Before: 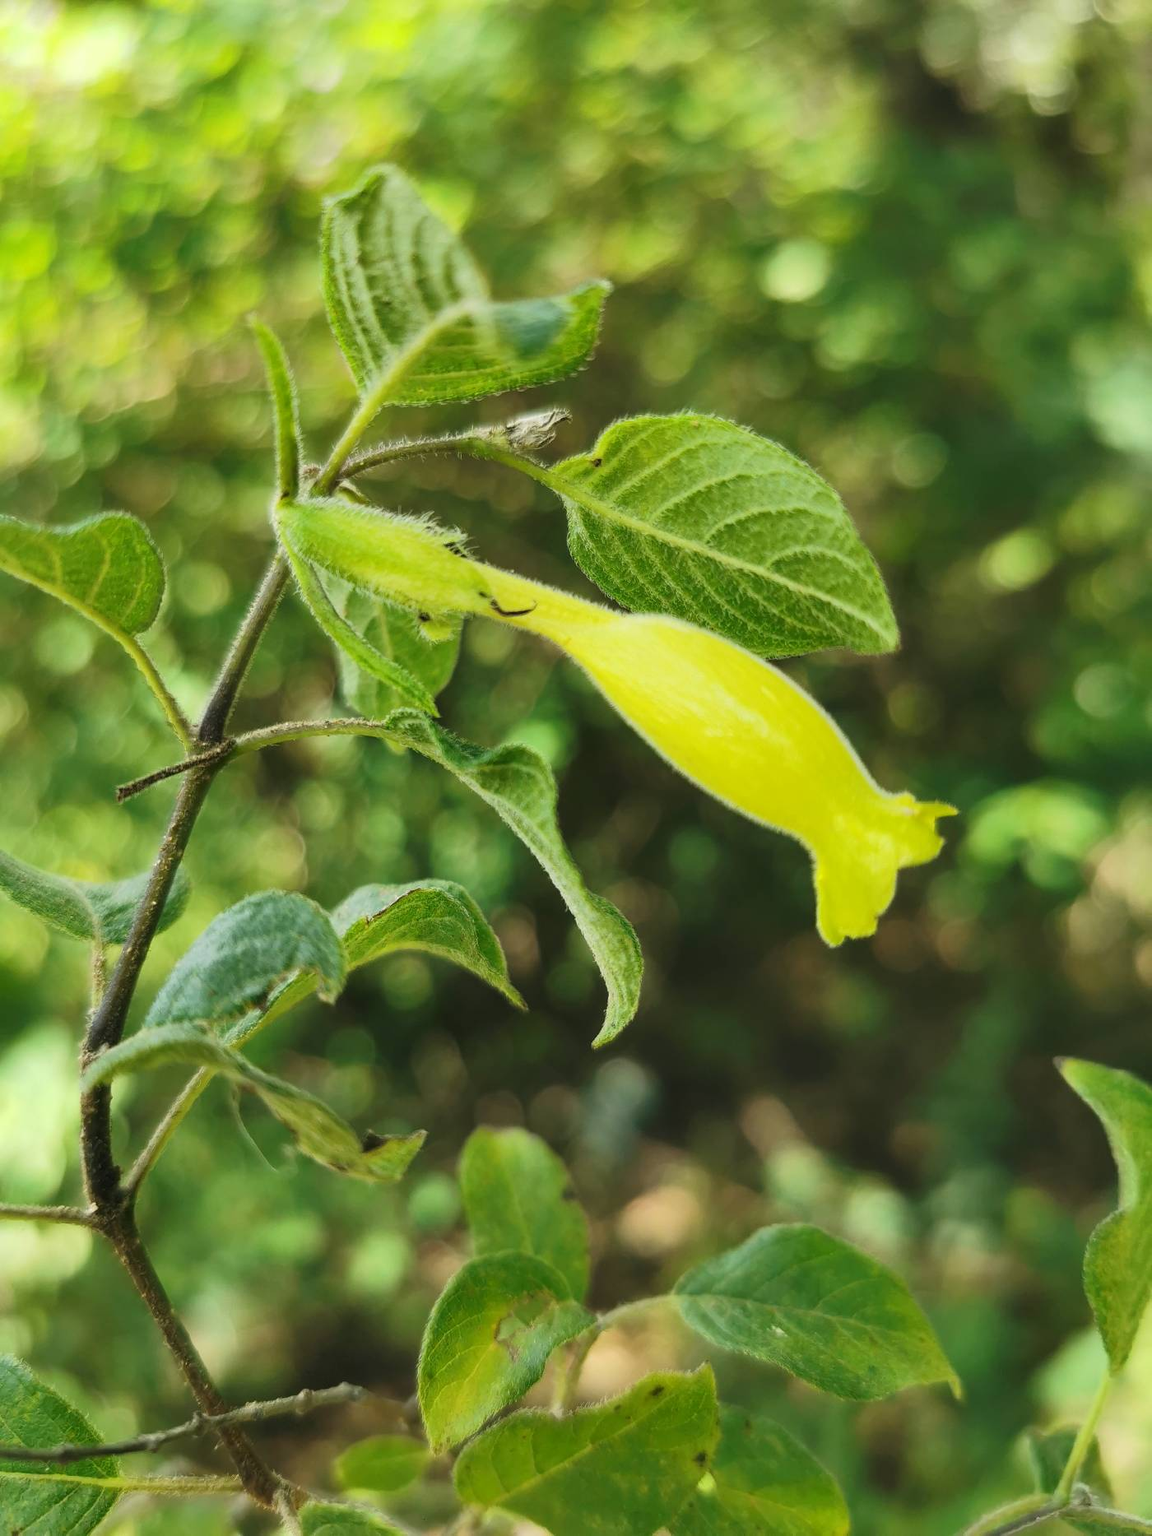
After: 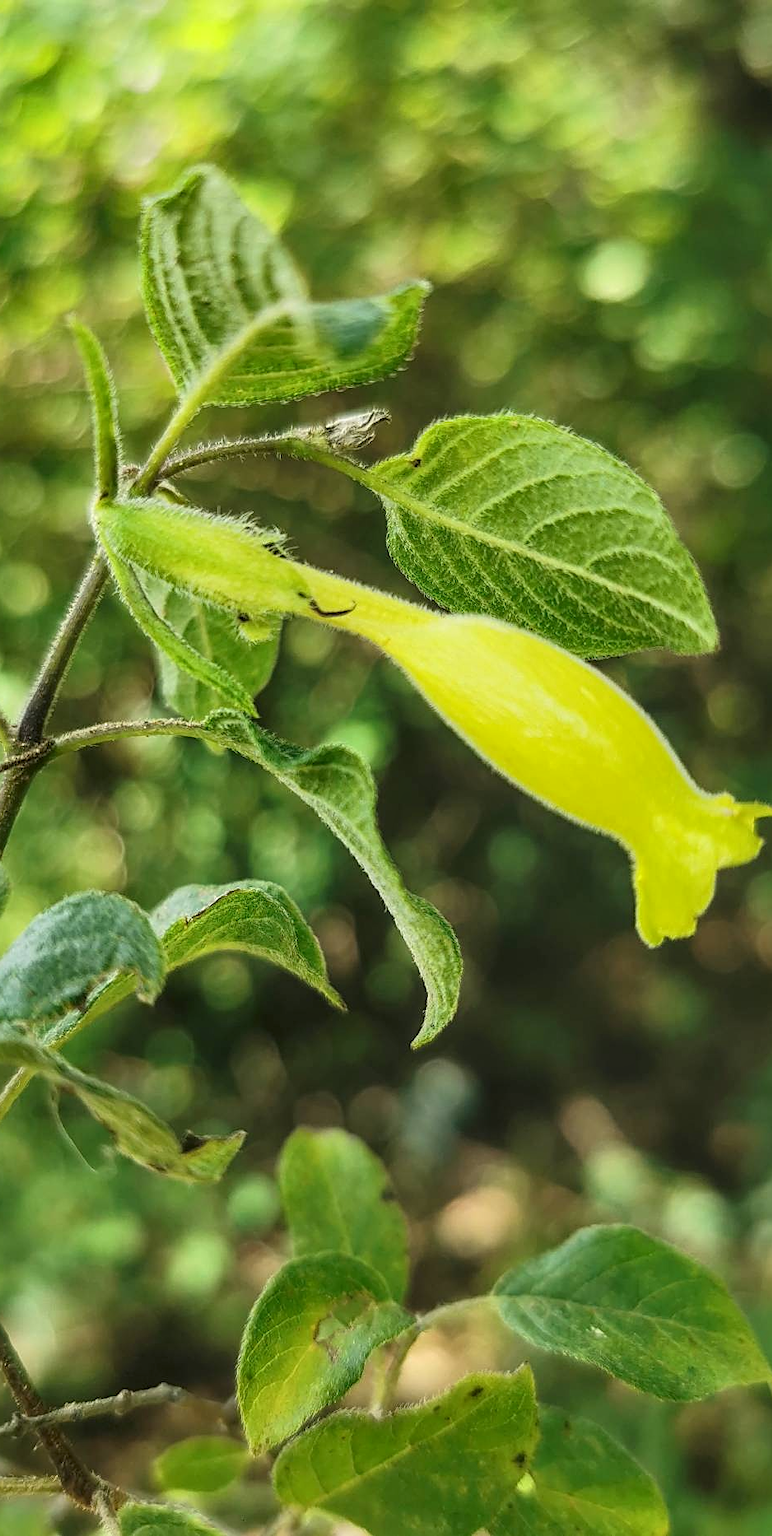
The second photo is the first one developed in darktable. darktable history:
tone equalizer: smoothing diameter 24.86%, edges refinement/feathering 11.23, preserve details guided filter
crop and rotate: left 15.762%, right 17.178%
local contrast: on, module defaults
sharpen: on, module defaults
